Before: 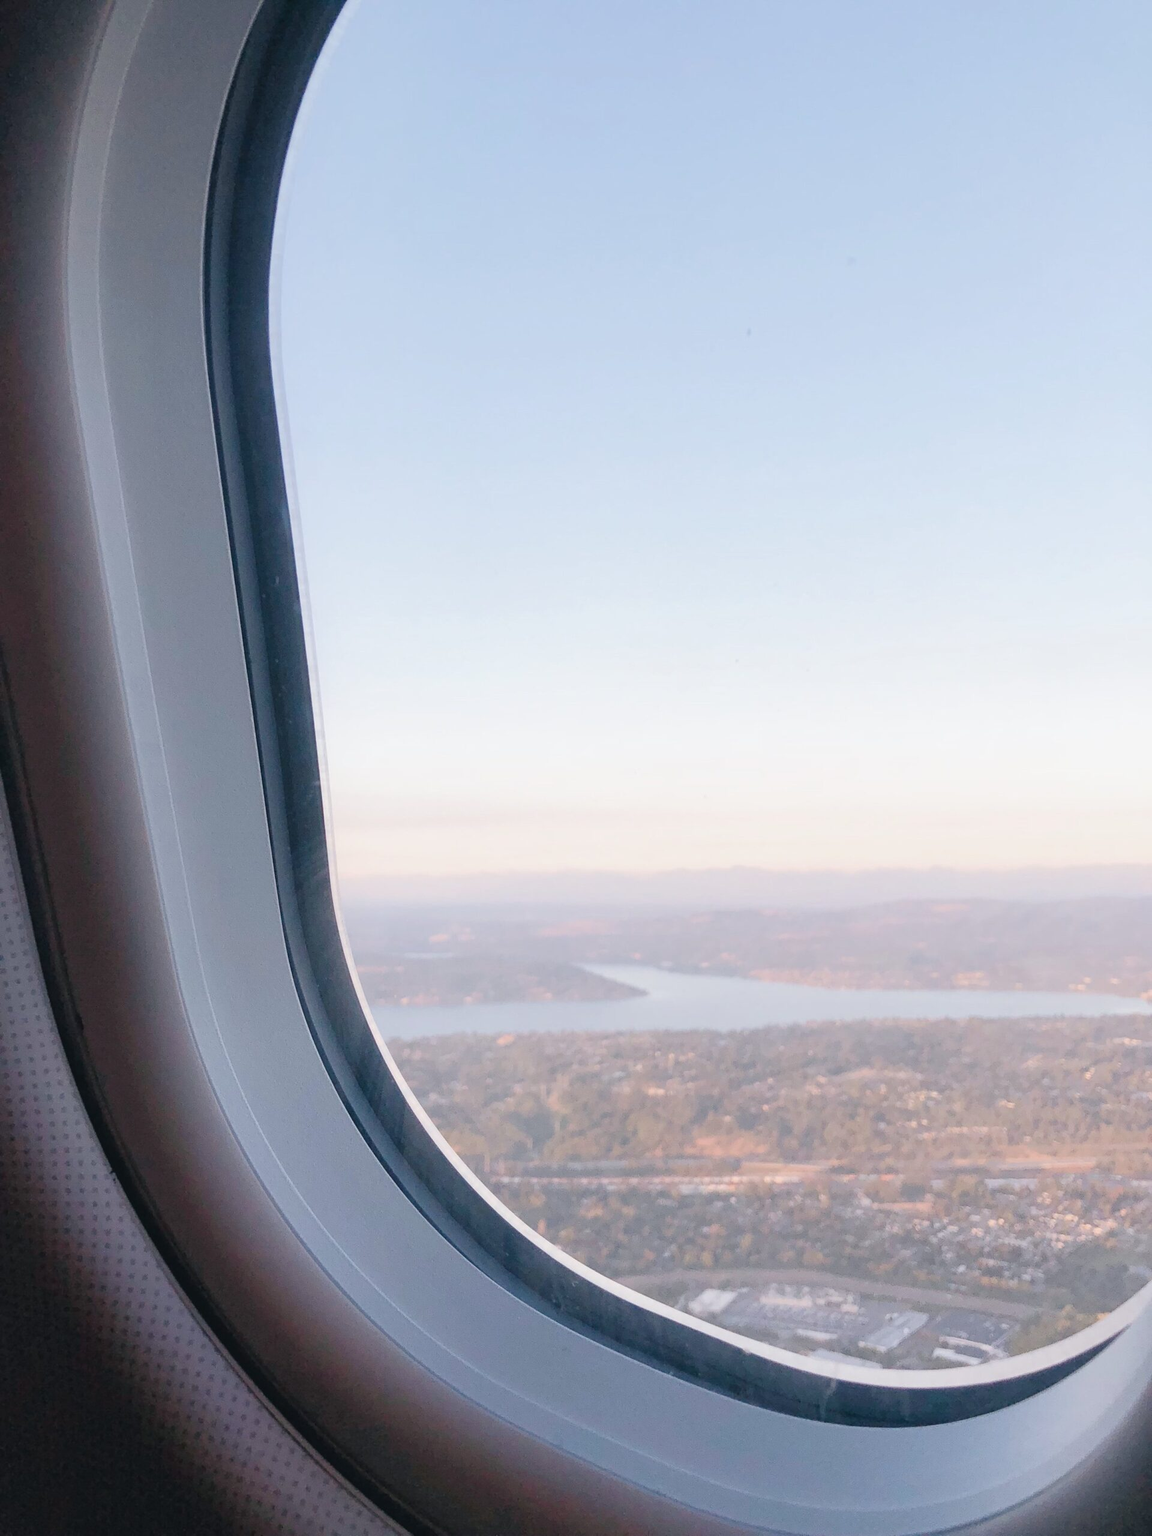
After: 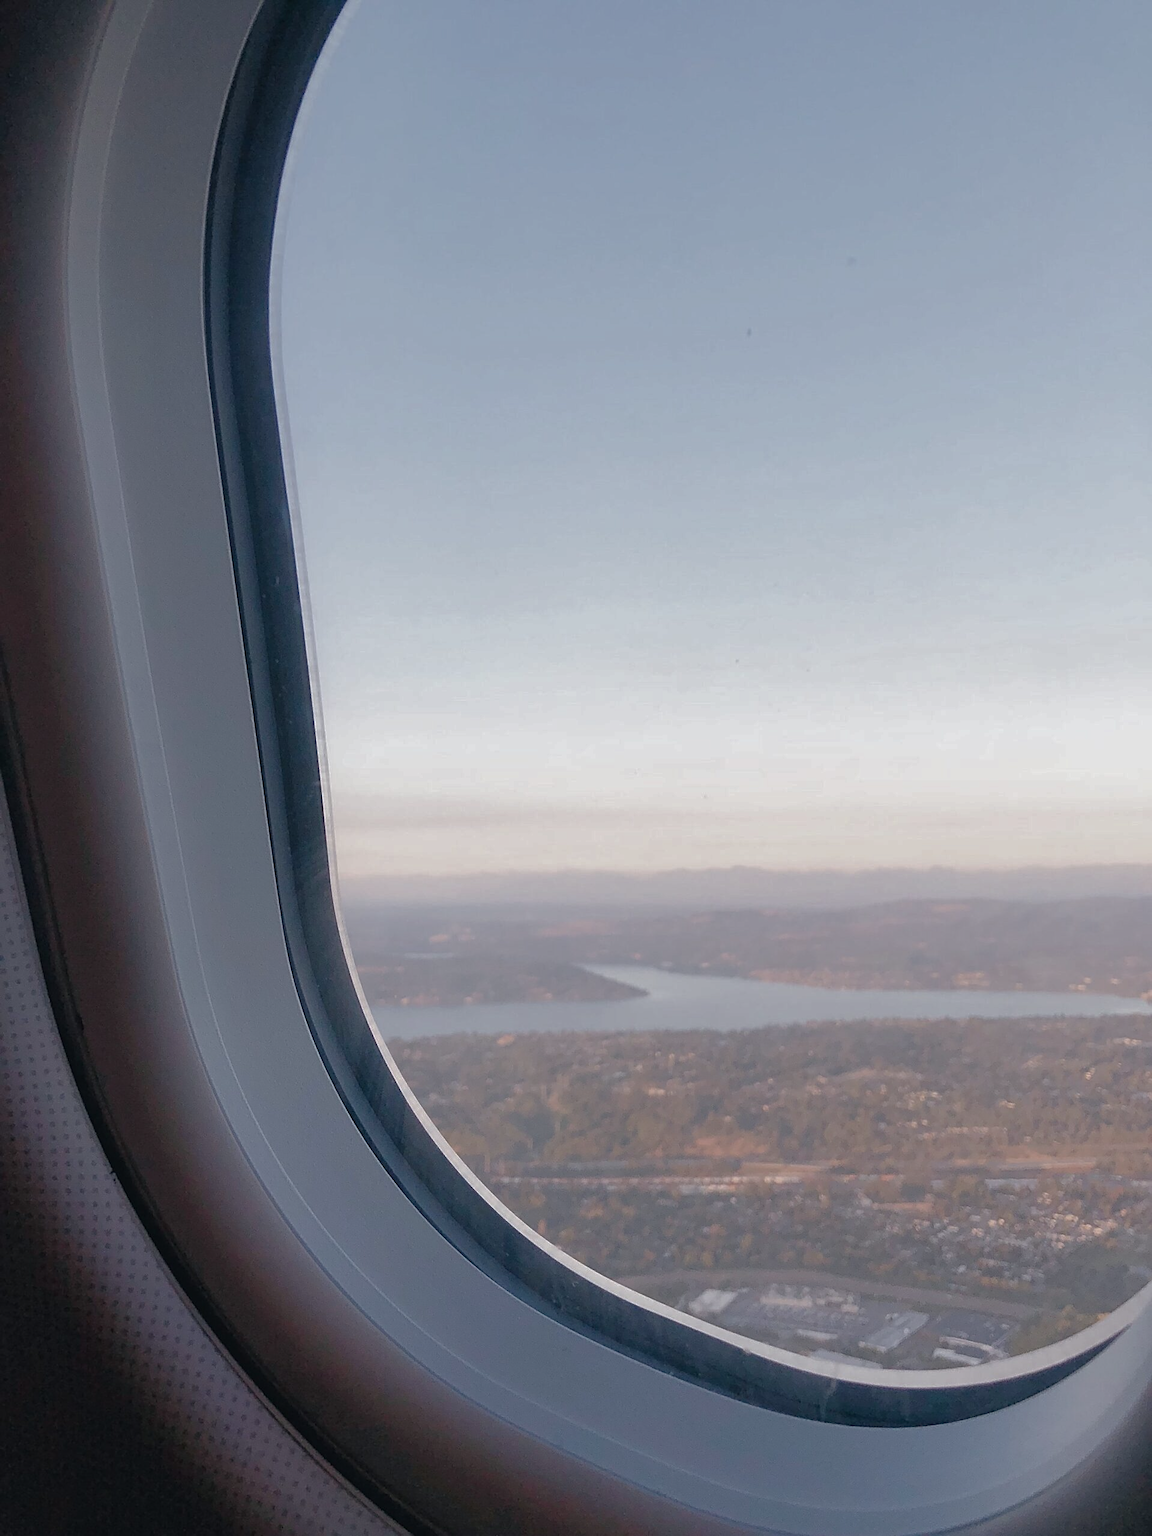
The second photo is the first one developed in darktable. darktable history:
sharpen: on, module defaults
base curve: curves: ch0 [(0, 0) (0.841, 0.609) (1, 1)]
